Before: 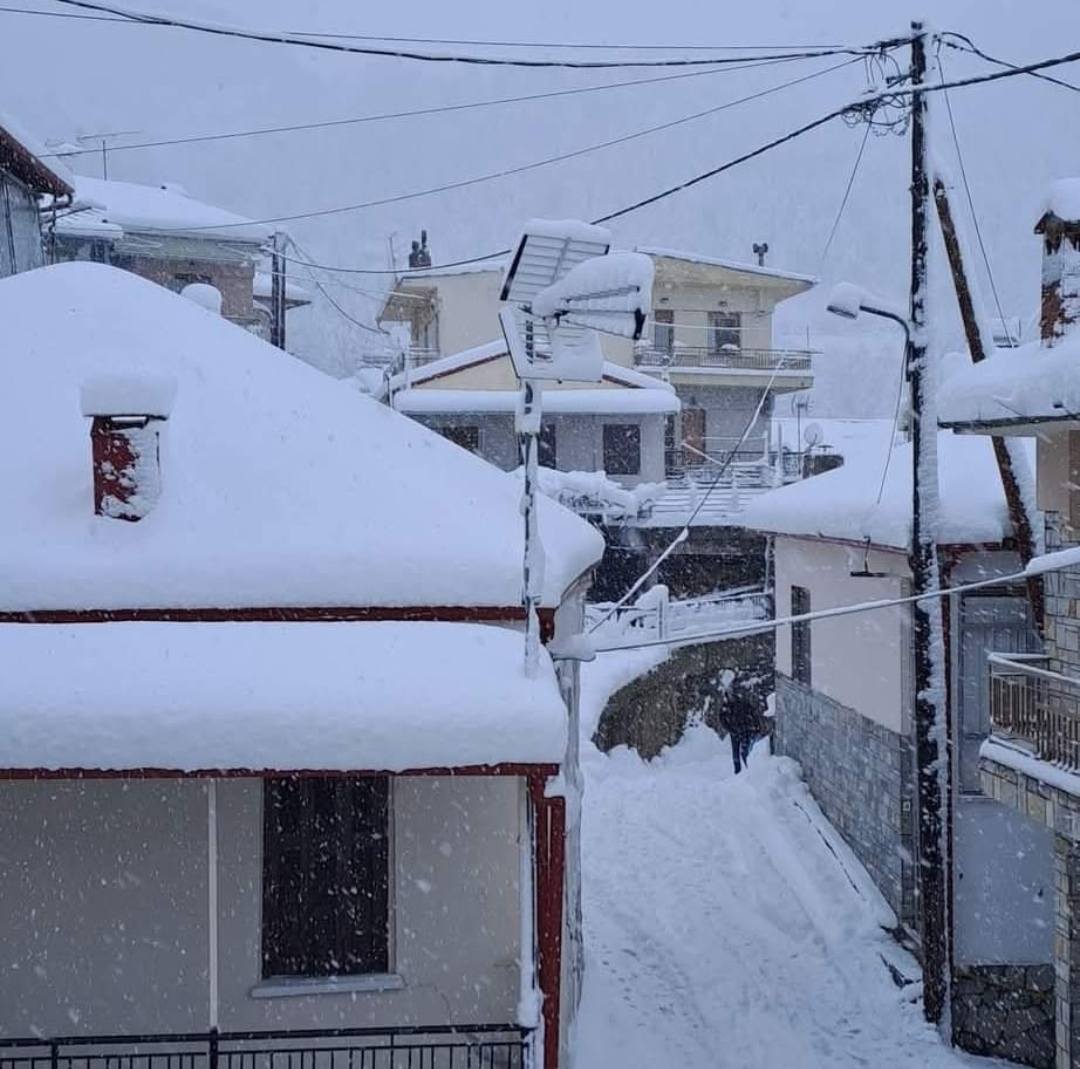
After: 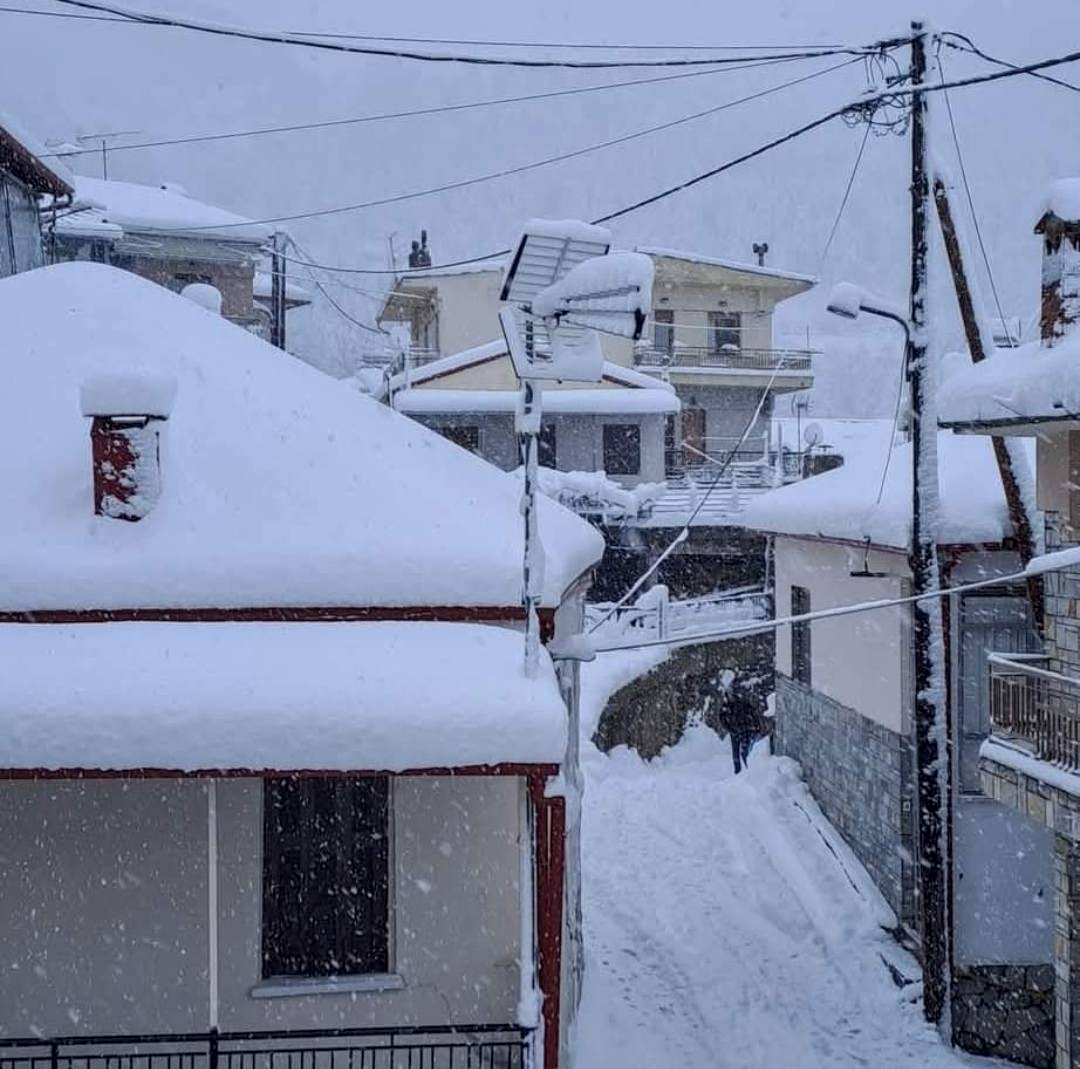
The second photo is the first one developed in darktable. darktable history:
local contrast: on, module defaults
shadows and highlights: shadows 20.55, highlights -20.99, soften with gaussian
